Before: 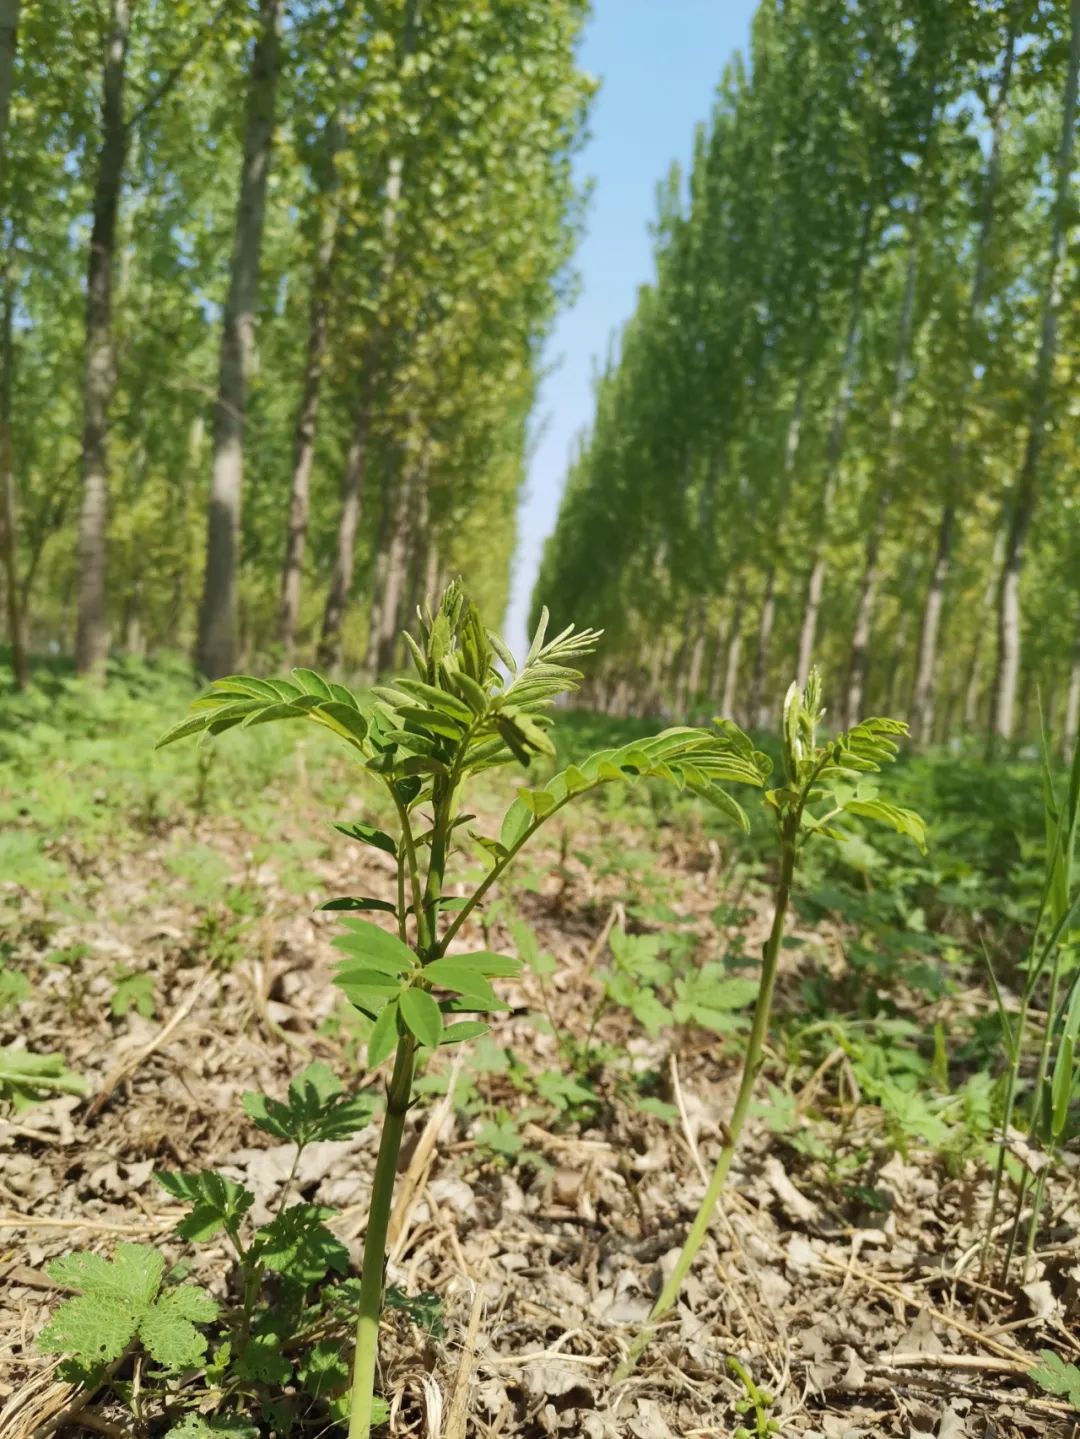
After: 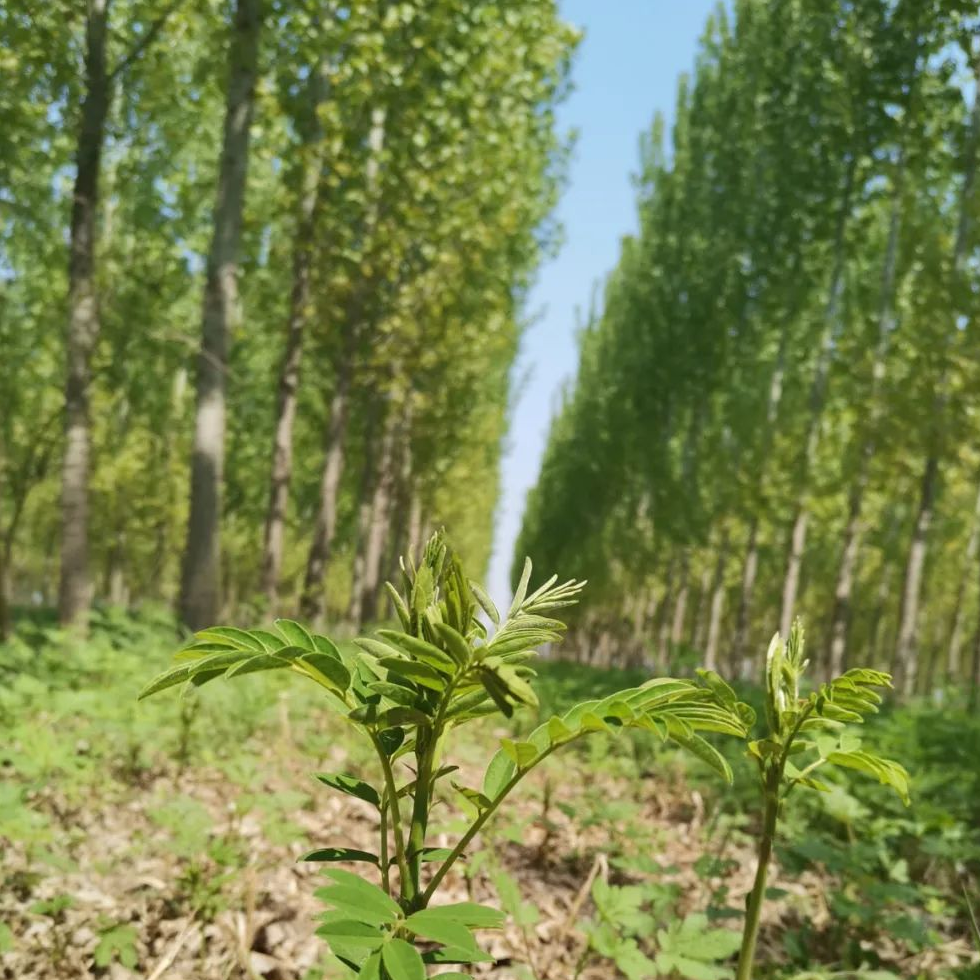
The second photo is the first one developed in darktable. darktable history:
crop: left 1.58%, top 3.447%, right 7.661%, bottom 28.414%
